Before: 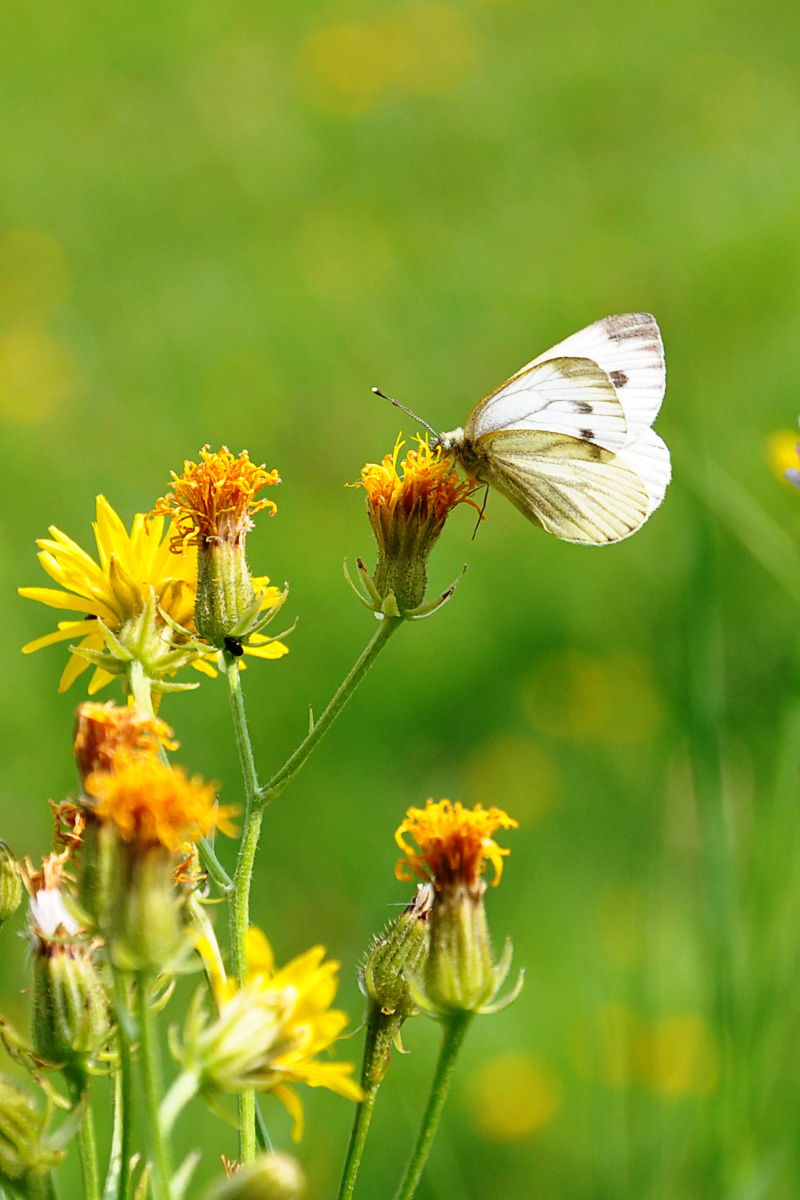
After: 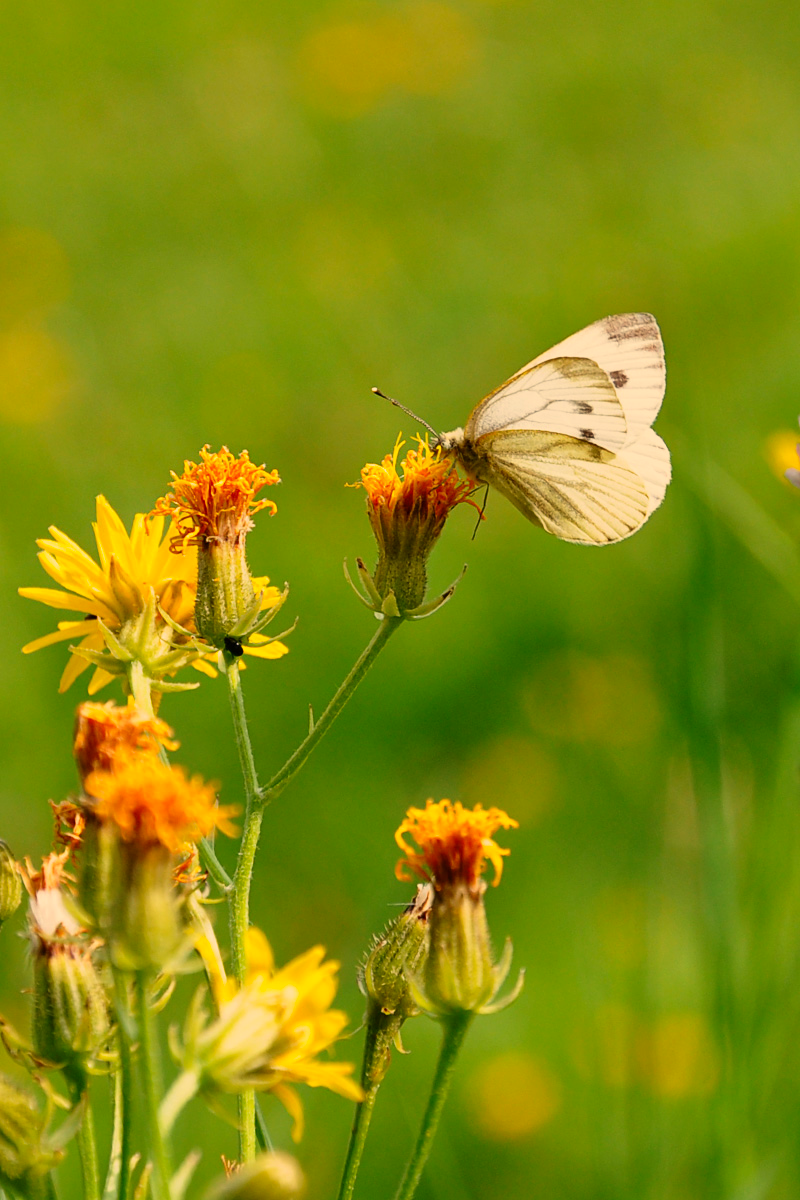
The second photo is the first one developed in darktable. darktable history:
shadows and highlights: radius 121.13, shadows 21.4, white point adjustment -9.72, highlights -14.39, soften with gaussian
white balance: red 1.138, green 0.996, blue 0.812
